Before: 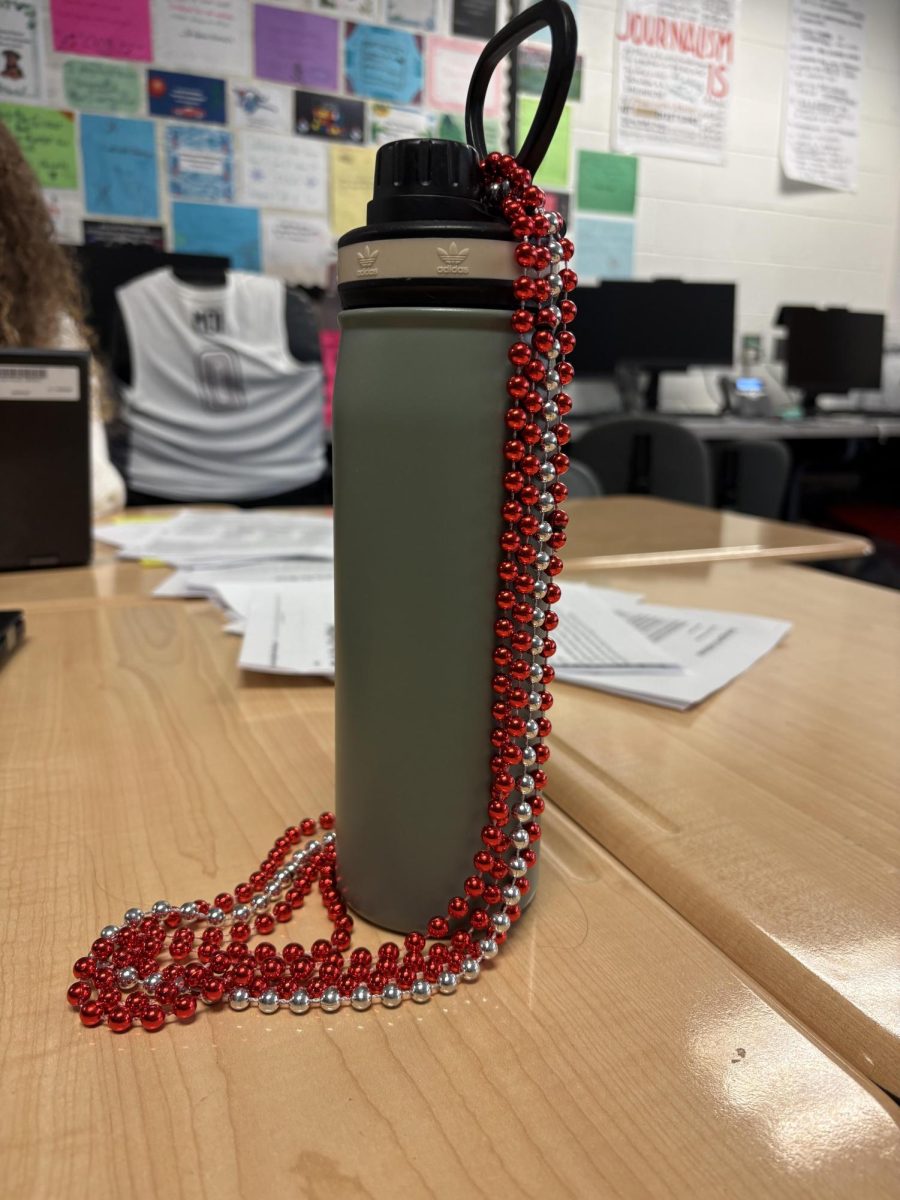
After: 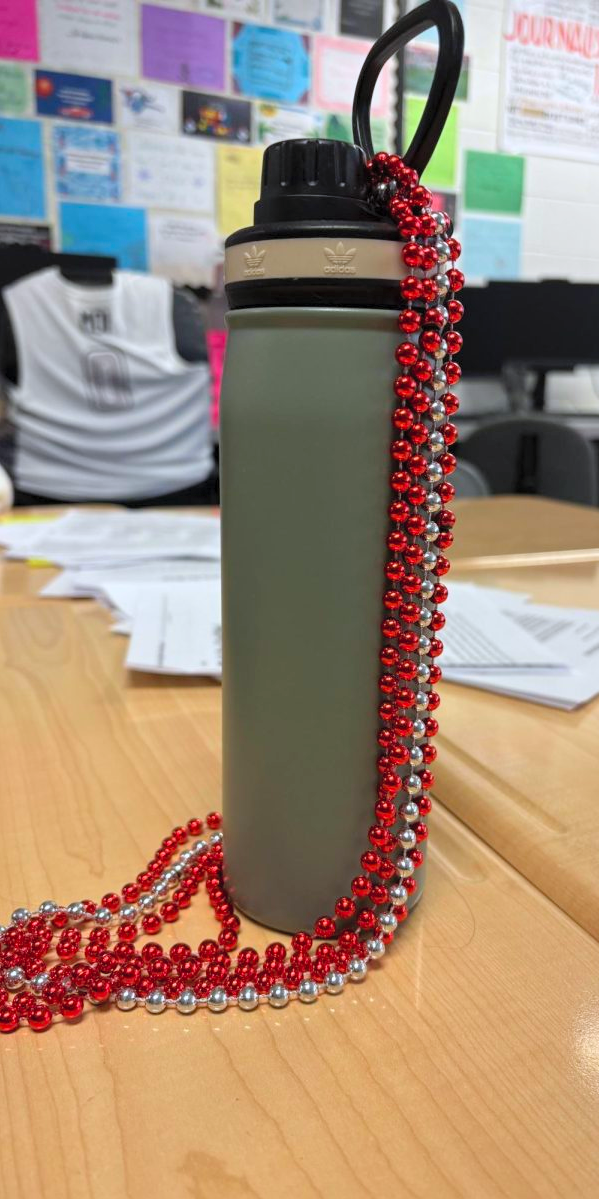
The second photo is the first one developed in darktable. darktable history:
contrast brightness saturation: contrast 0.07, brightness 0.18, saturation 0.4
crop and rotate: left 12.648%, right 20.685%
white balance: red 0.974, blue 1.044
